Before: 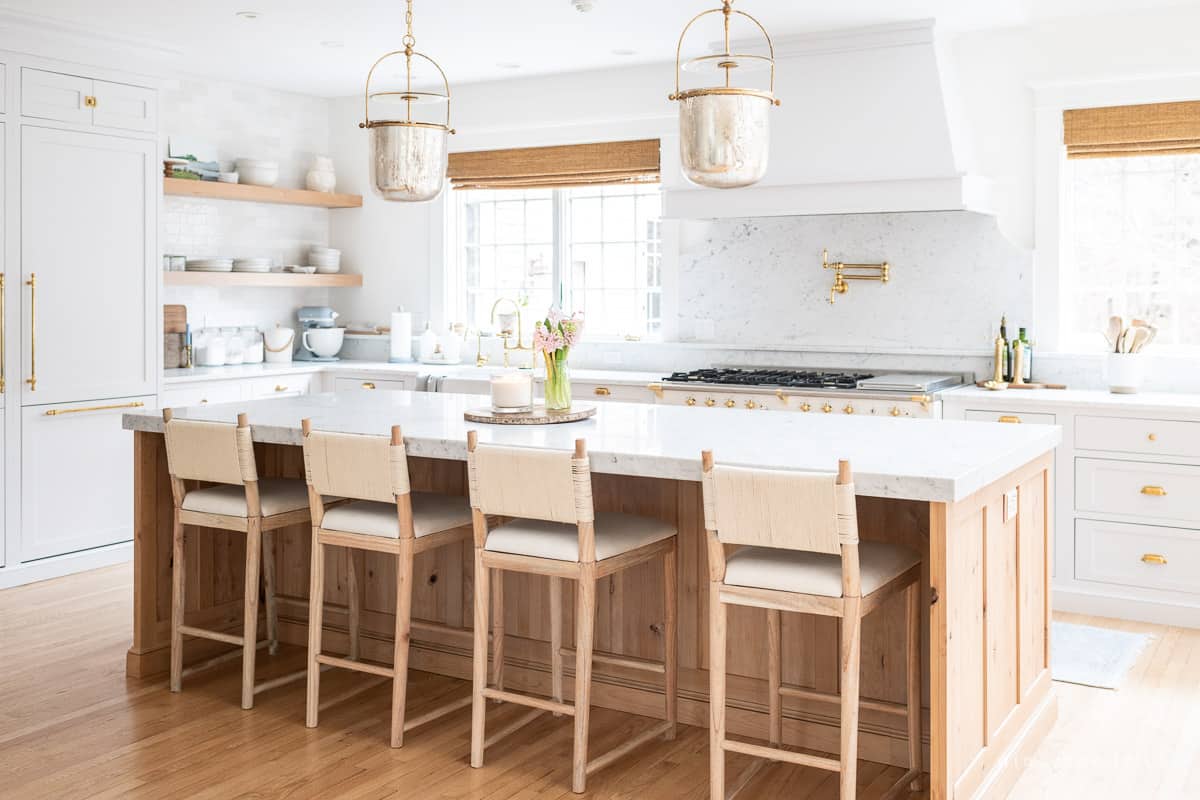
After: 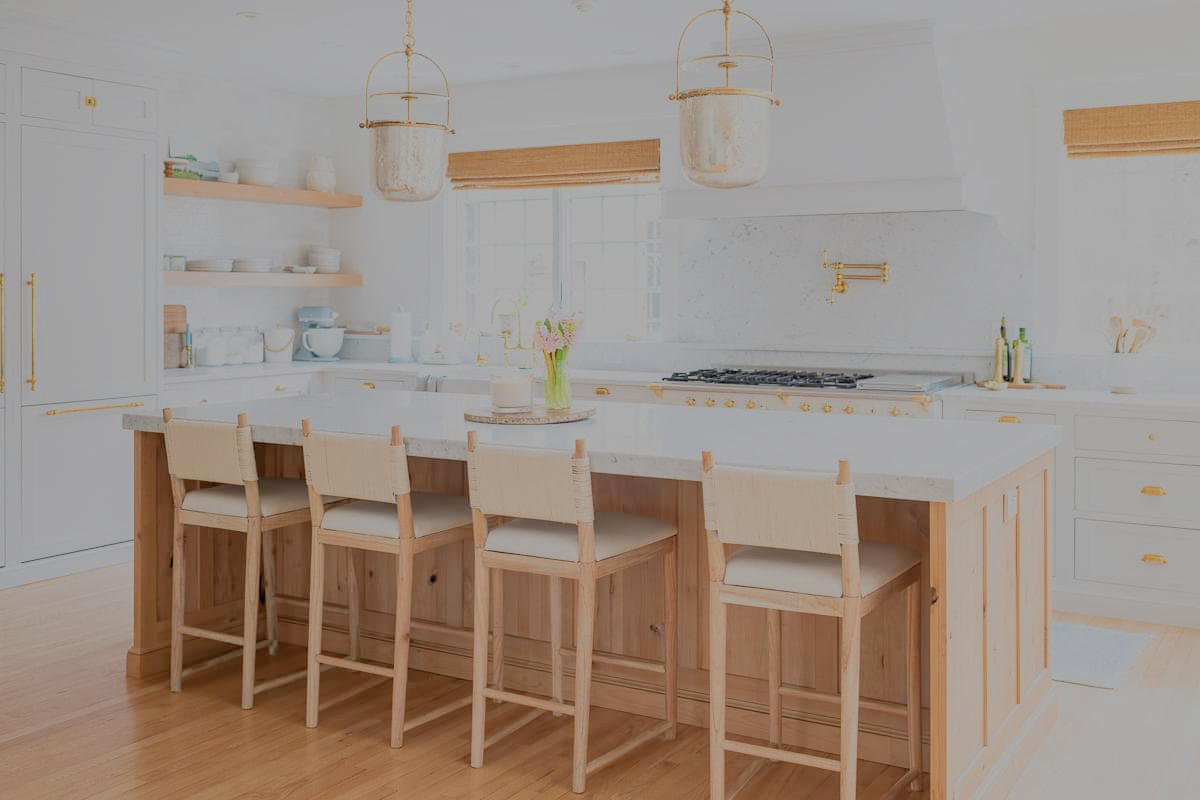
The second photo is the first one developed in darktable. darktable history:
filmic rgb: black relative exposure -8.02 EV, white relative exposure 8.03 EV, target black luminance 0%, hardness 2.41, latitude 76.41%, contrast 0.573, shadows ↔ highlights balance 0.006%, add noise in highlights 0.001, color science v3 (2019), use custom middle-gray values true, iterations of high-quality reconstruction 0, contrast in highlights soft
